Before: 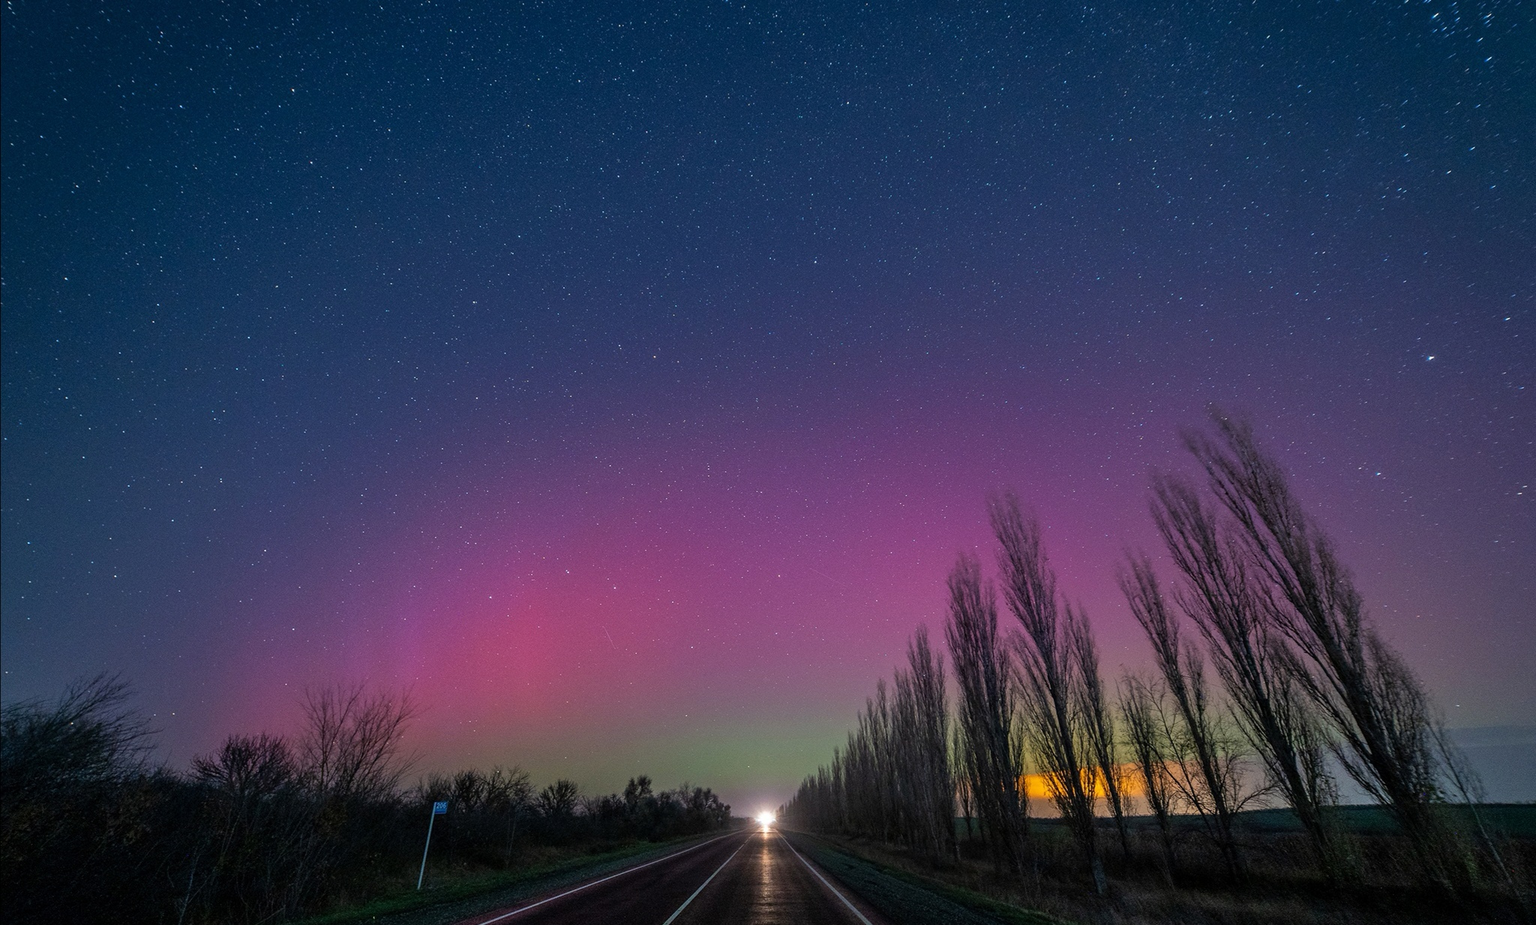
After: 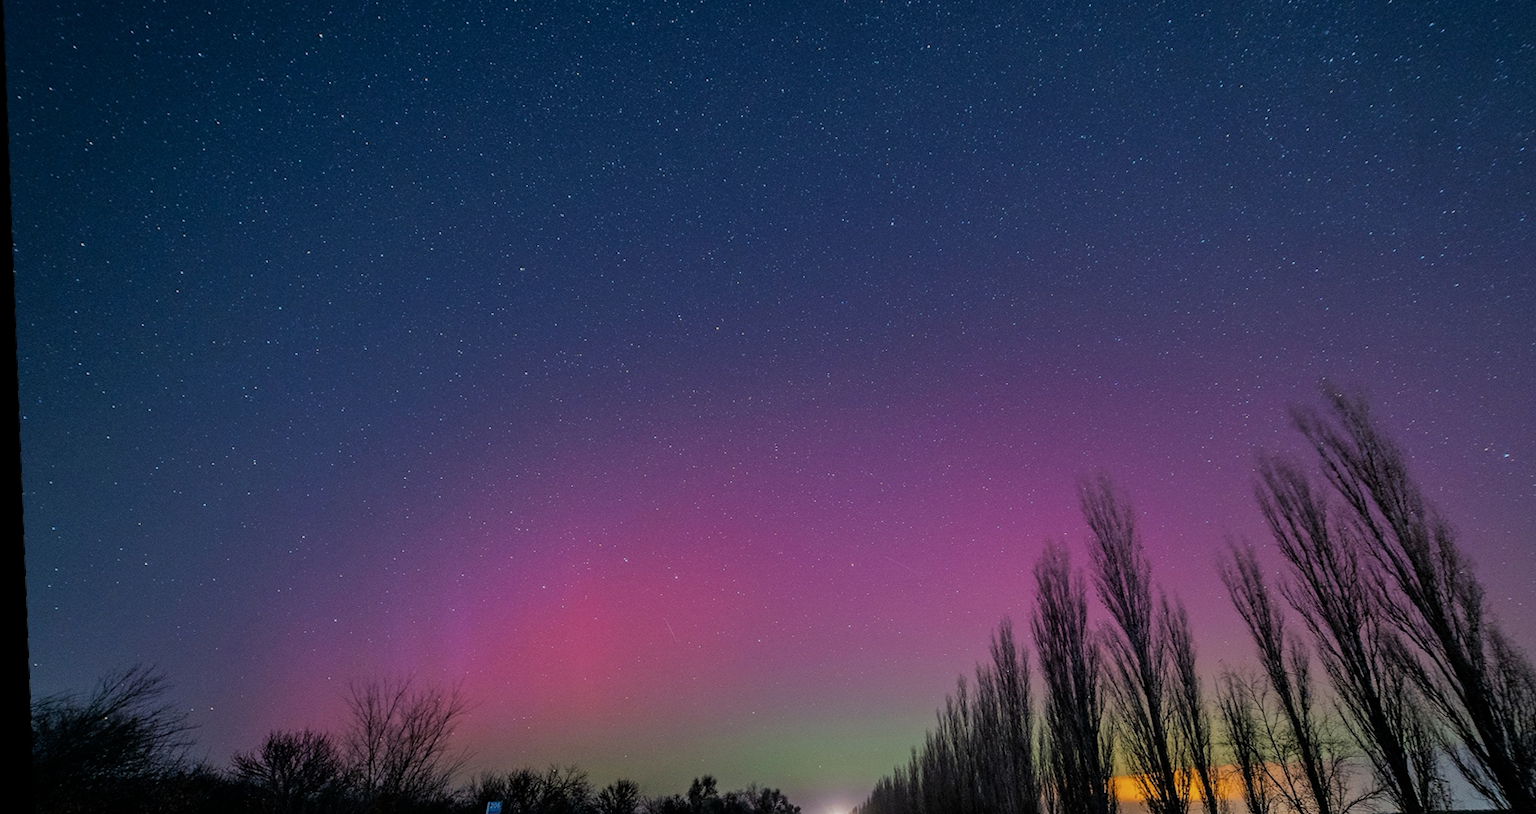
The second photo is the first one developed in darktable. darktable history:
filmic rgb: black relative exposure -7.65 EV, white relative exposure 4.56 EV, hardness 3.61
crop: top 7.49%, right 9.717%, bottom 11.943%
rotate and perspective: lens shift (vertical) 0.048, lens shift (horizontal) -0.024, automatic cropping off
